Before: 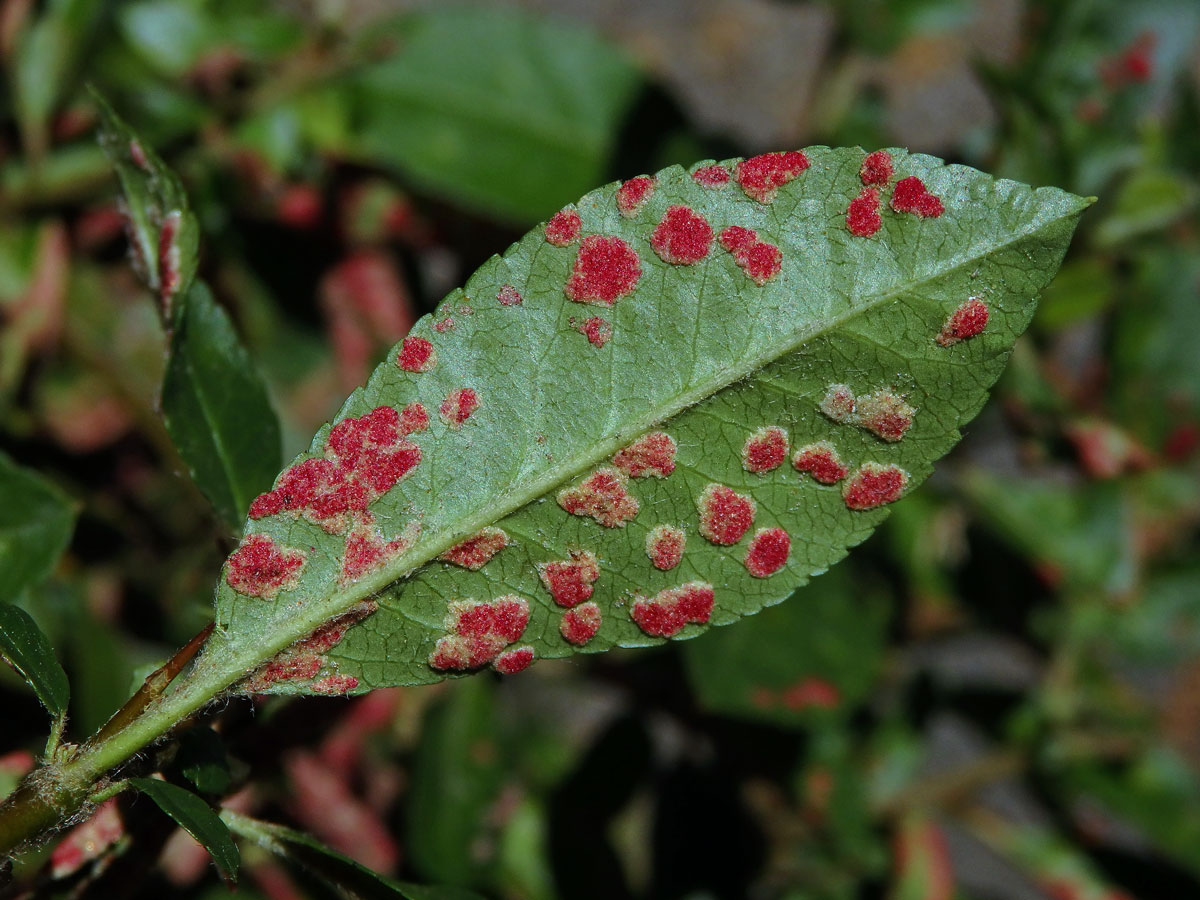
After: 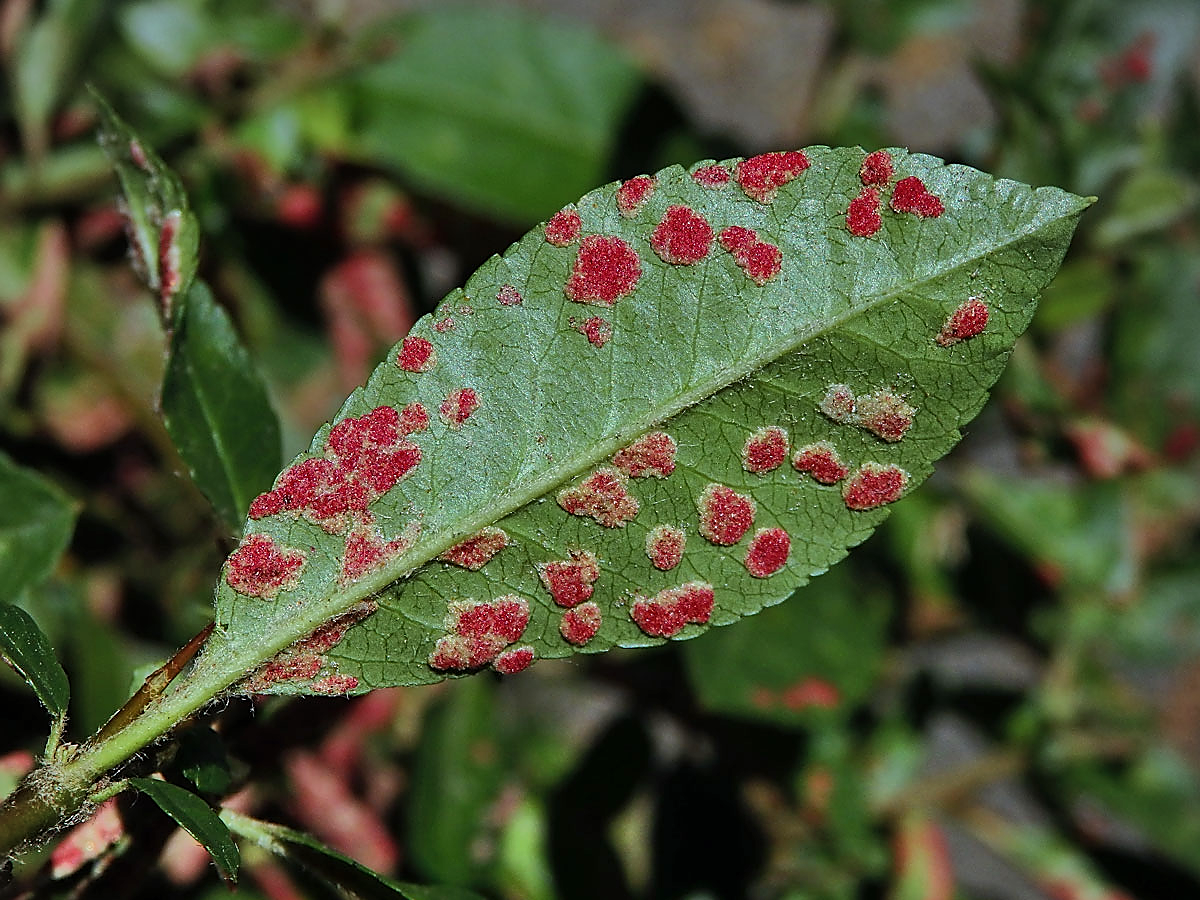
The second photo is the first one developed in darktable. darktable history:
shadows and highlights: low approximation 0.01, soften with gaussian
sharpen: radius 1.376, amount 1.265, threshold 0.675
vignetting: brightness -0.185, saturation -0.296, center (-0.036, 0.154)
